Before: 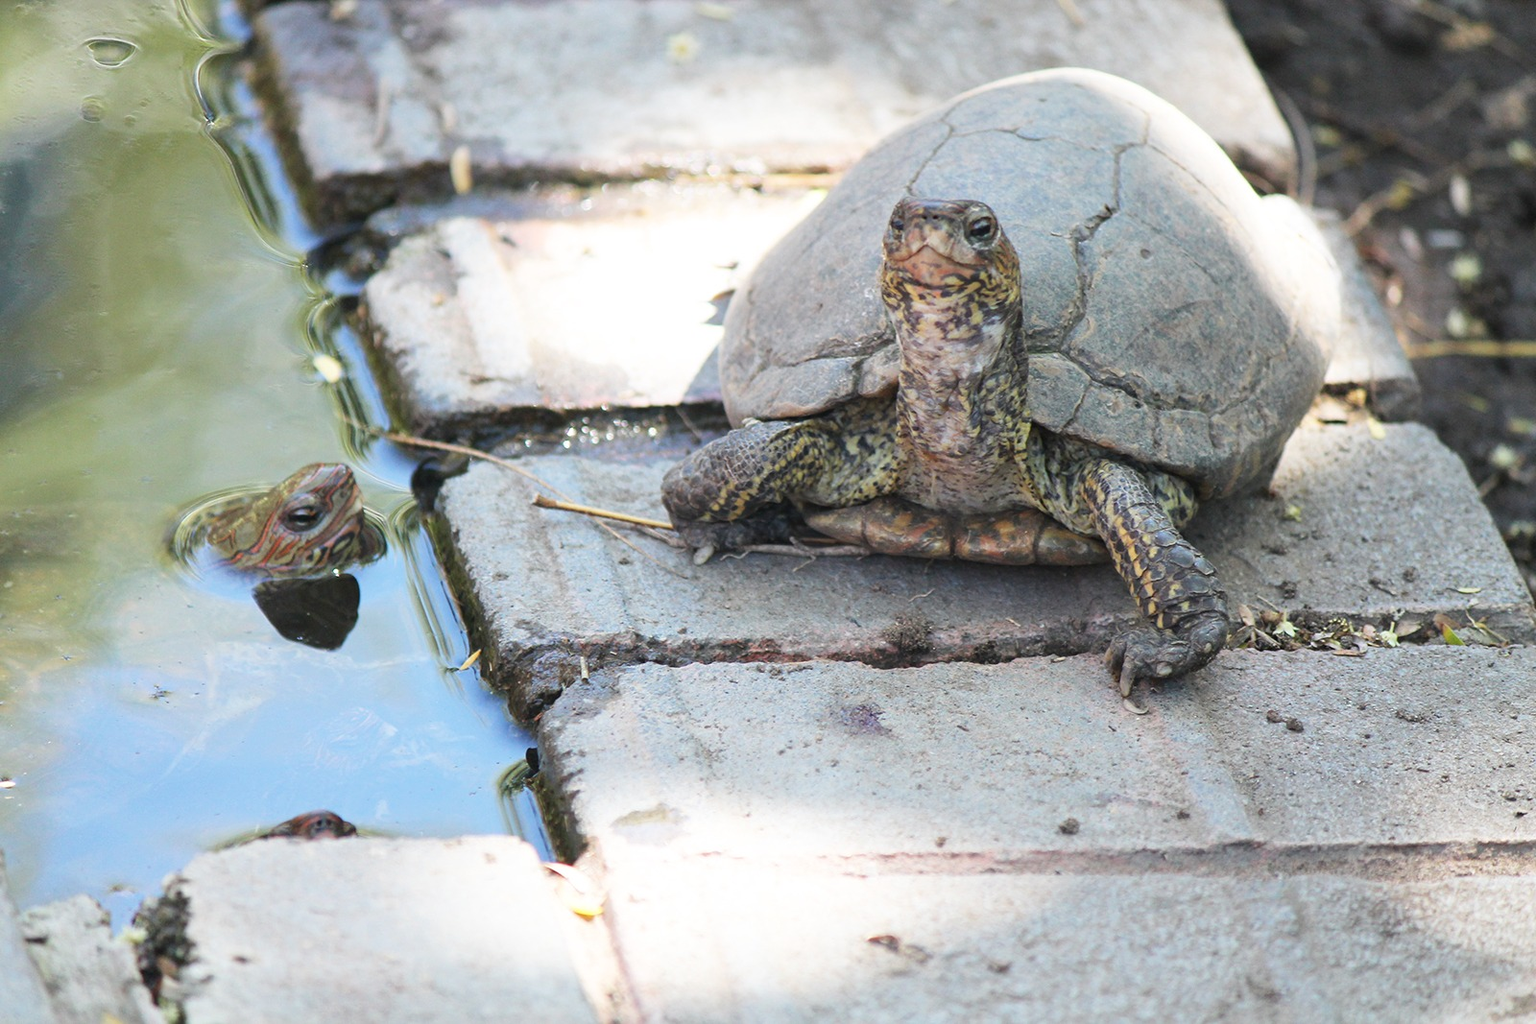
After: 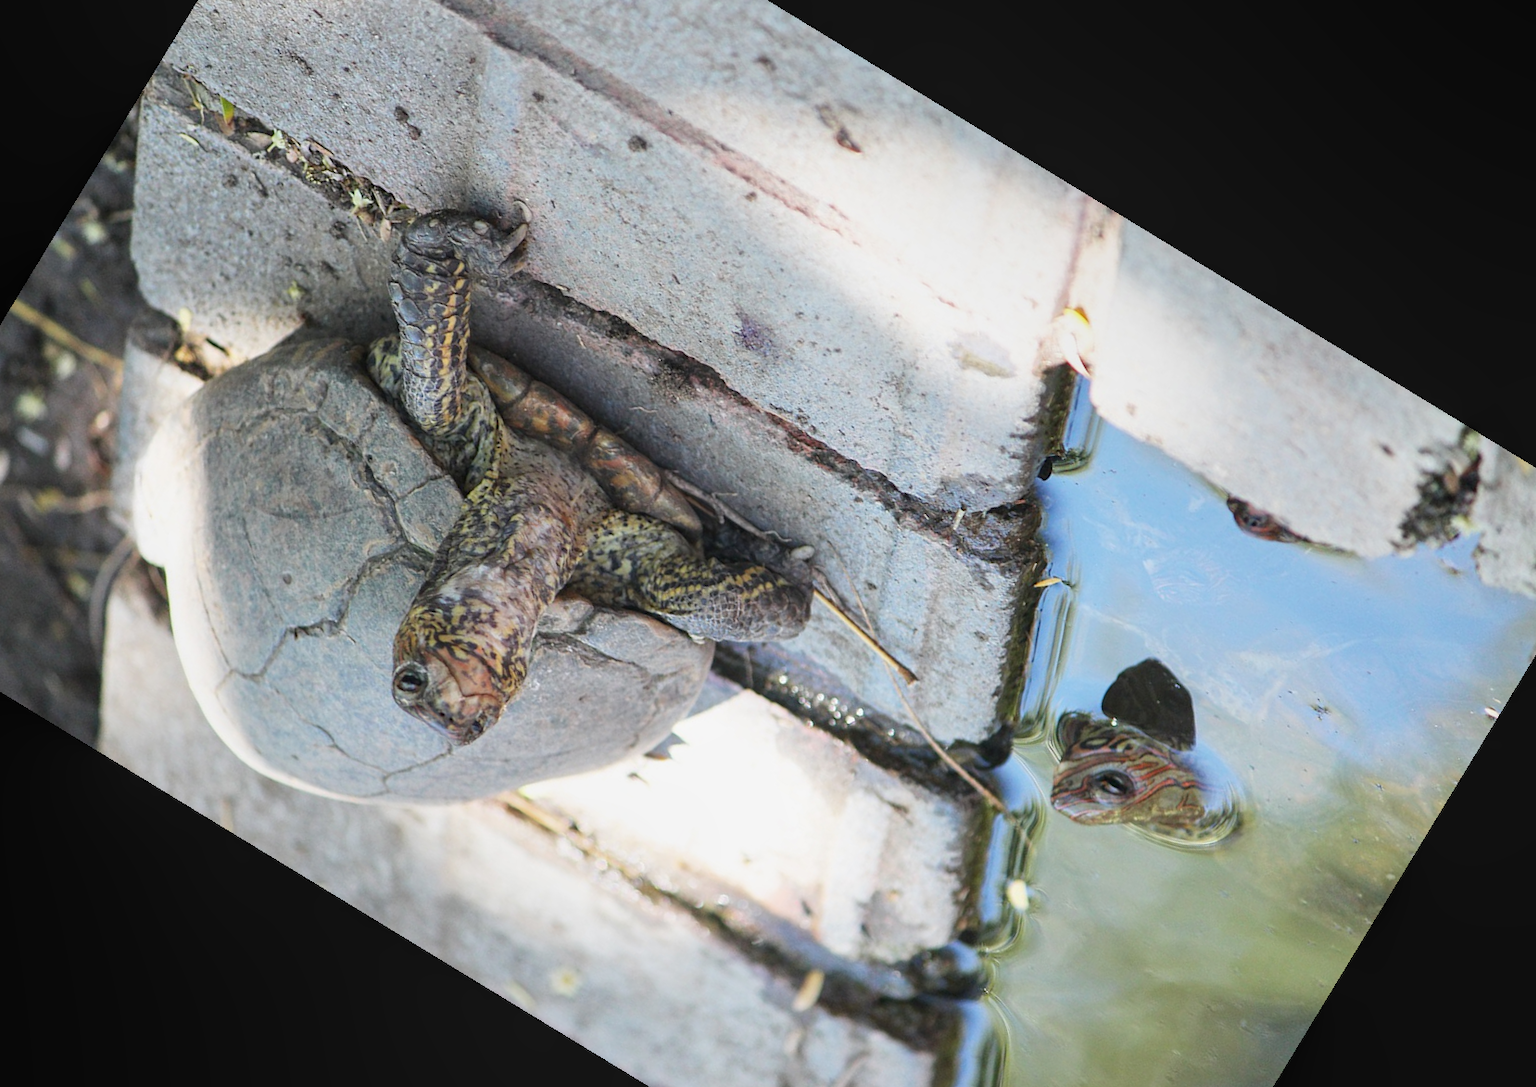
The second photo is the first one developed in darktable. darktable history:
local contrast: detail 110%
crop and rotate: angle 148.68°, left 9.111%, top 15.603%, right 4.588%, bottom 17.041%
